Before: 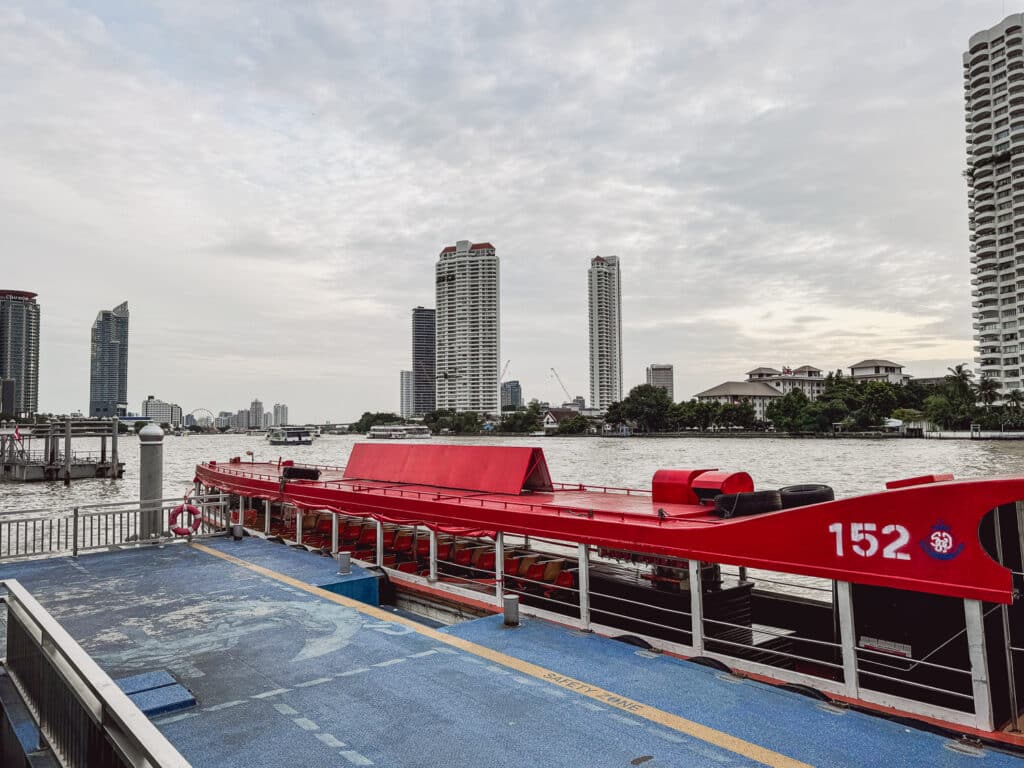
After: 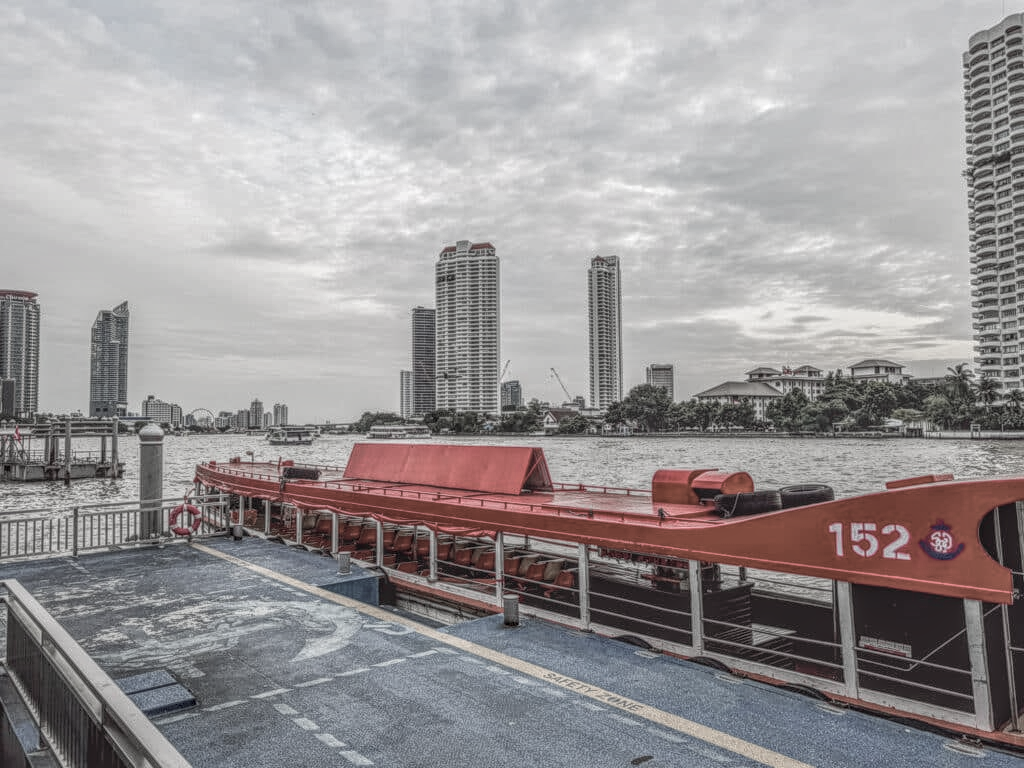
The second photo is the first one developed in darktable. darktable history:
color zones: curves: ch1 [(0, 0.34) (0.143, 0.164) (0.286, 0.152) (0.429, 0.176) (0.571, 0.173) (0.714, 0.188) (0.857, 0.199) (1, 0.34)]
local contrast: highlights 0%, shadows 7%, detail 199%, midtone range 0.245
